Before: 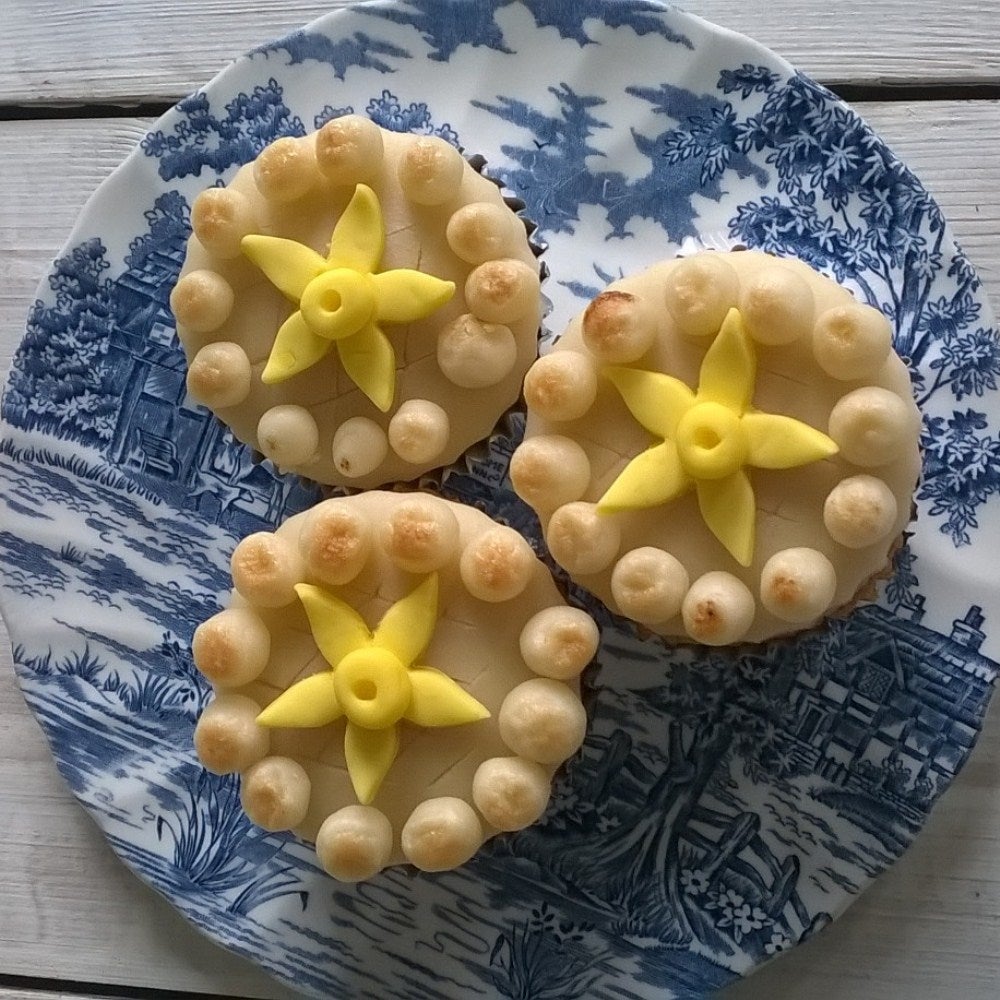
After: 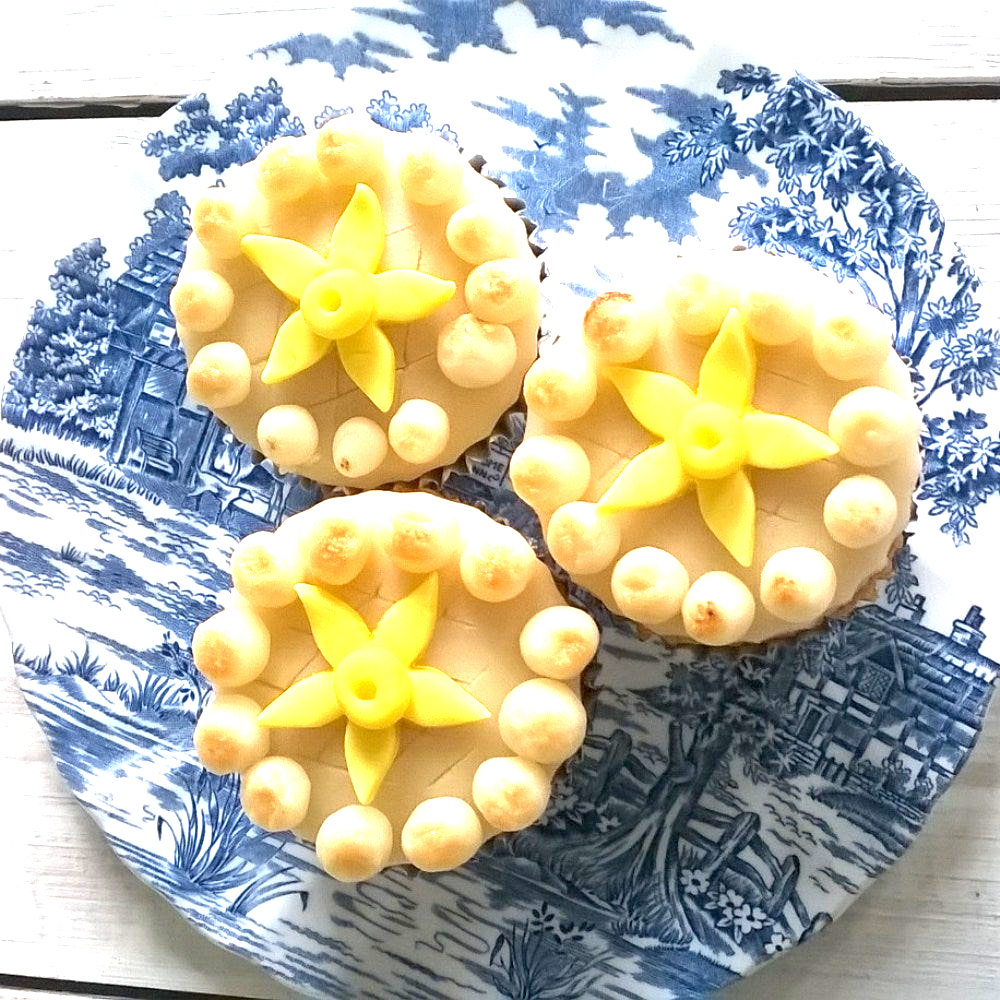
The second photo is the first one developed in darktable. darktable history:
exposure: black level correction 0.001, exposure 1.85 EV, compensate highlight preservation false
